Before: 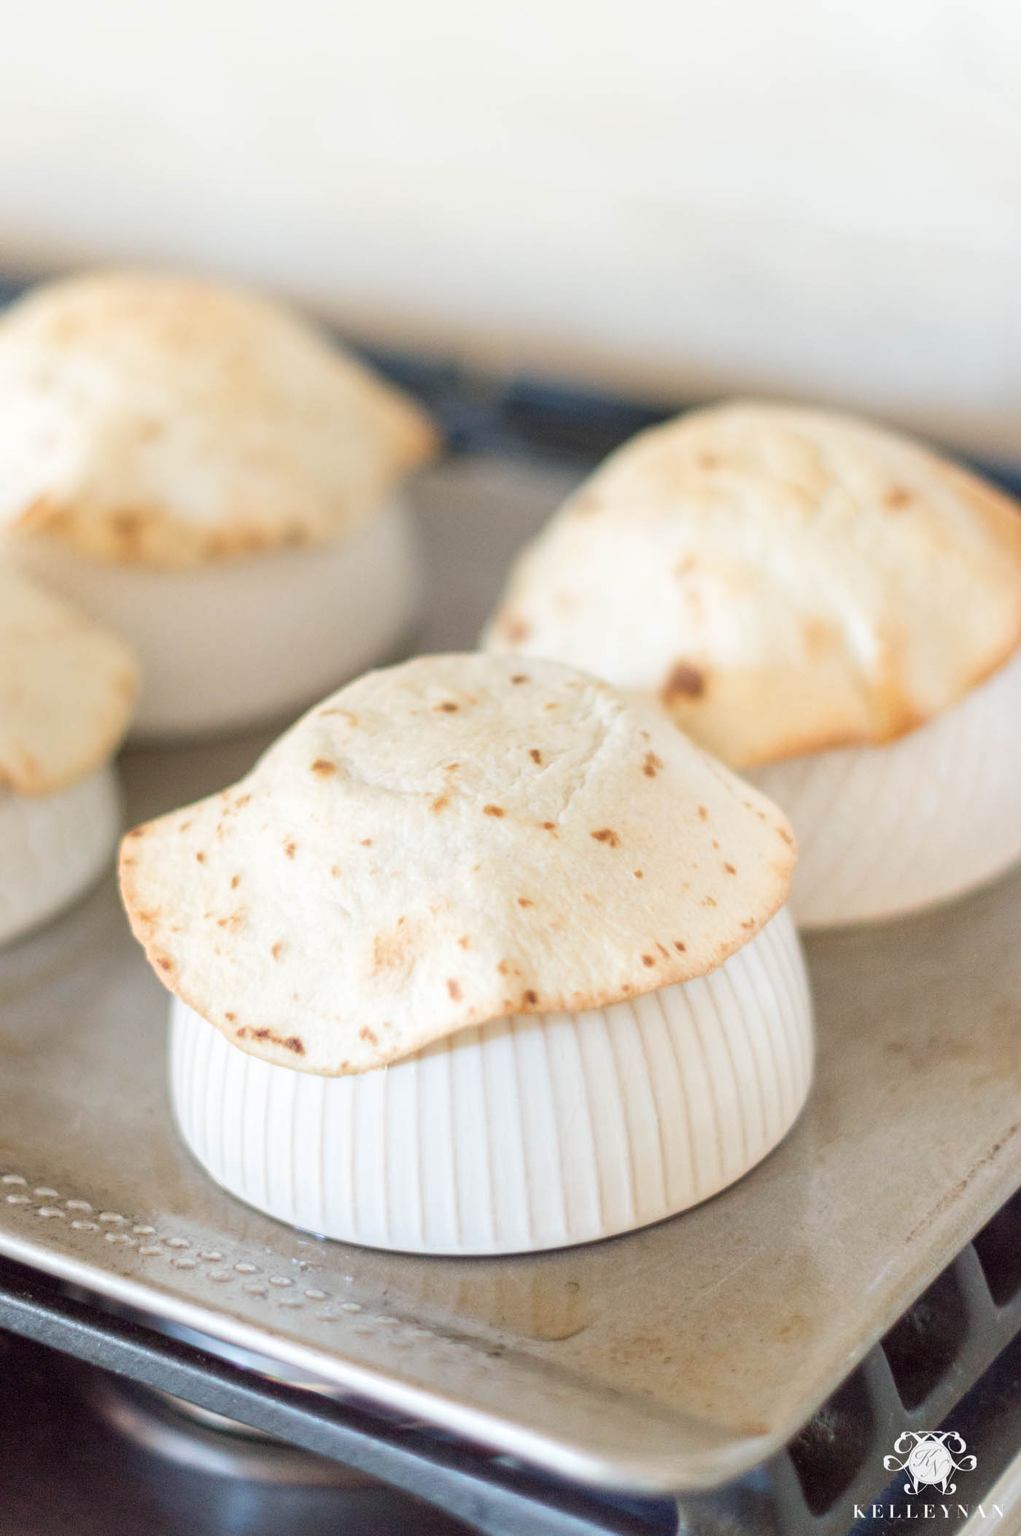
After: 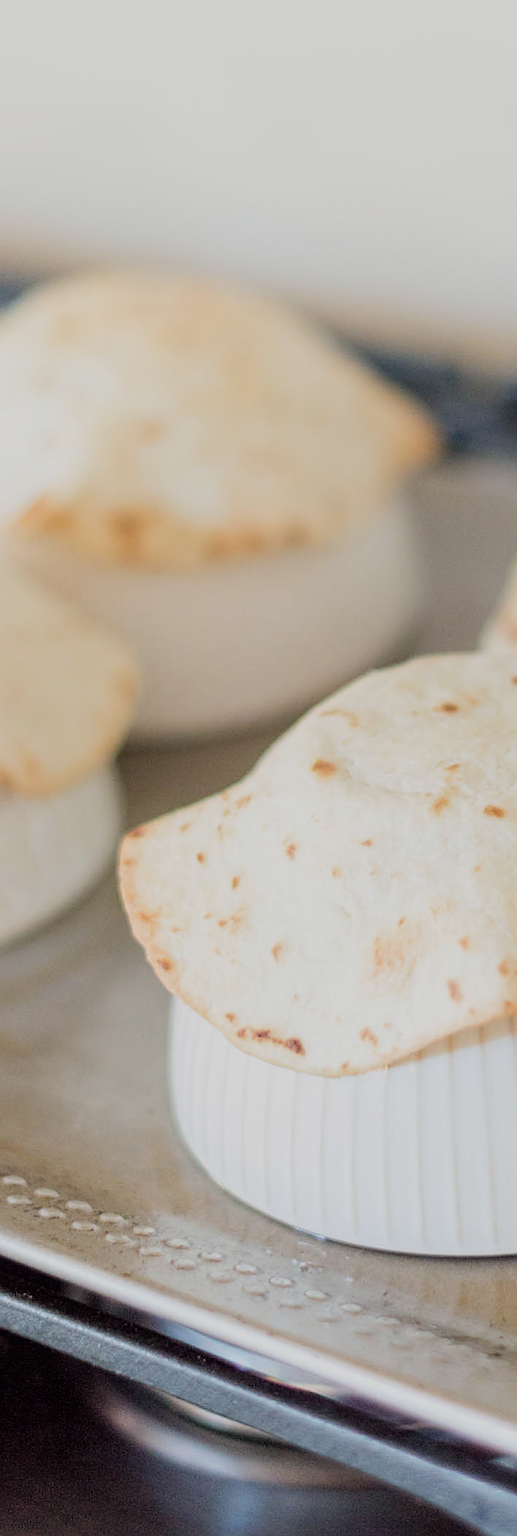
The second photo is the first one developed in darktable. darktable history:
sharpen: on, module defaults
filmic rgb: black relative exposure -7.65 EV, white relative exposure 4.56 EV, hardness 3.61, iterations of high-quality reconstruction 10
crop and rotate: left 0.063%, top 0%, right 49.275%
